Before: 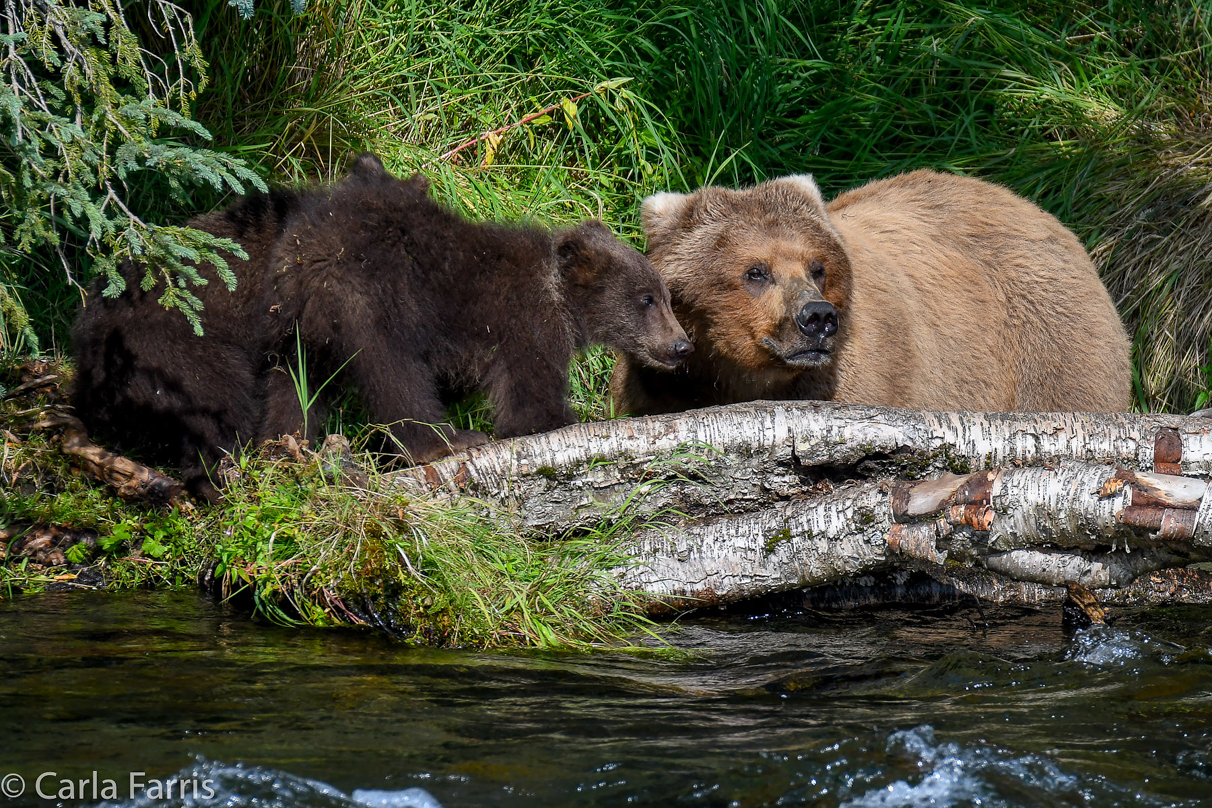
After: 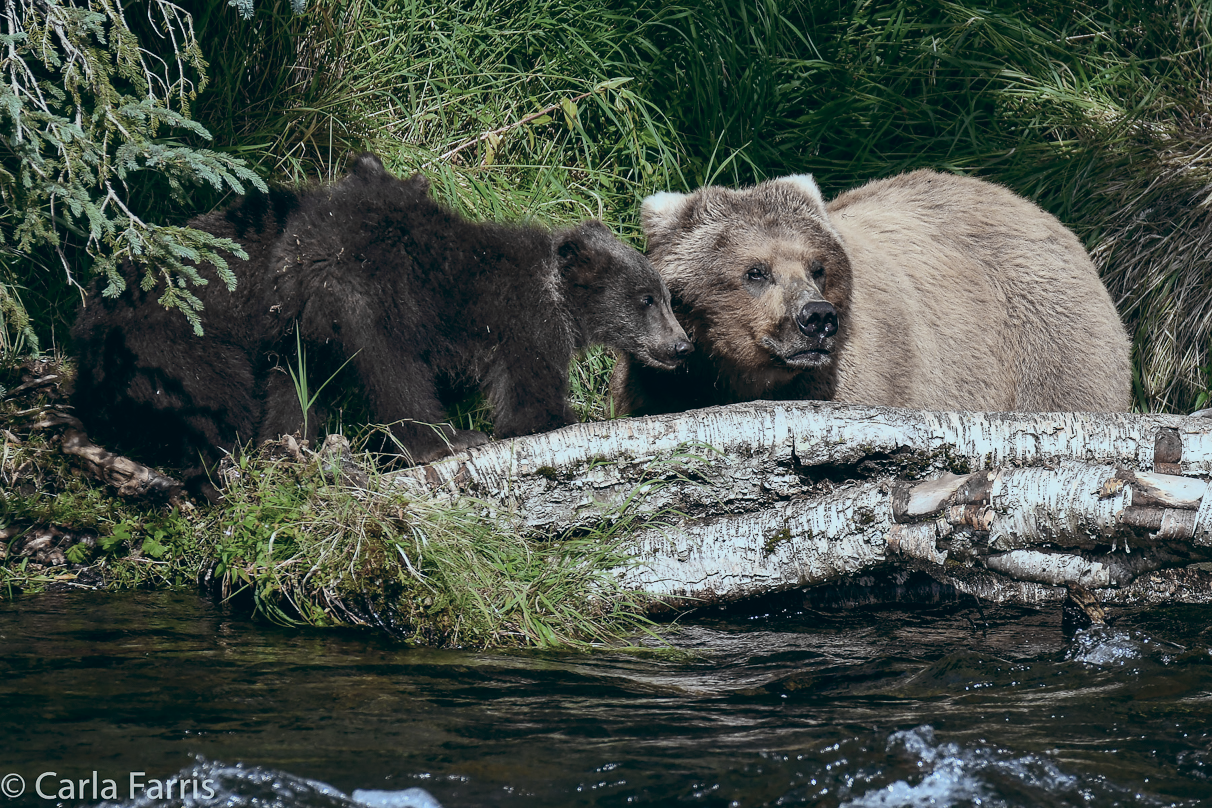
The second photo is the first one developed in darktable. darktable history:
contrast brightness saturation: contrast 0.23, brightness 0.1, saturation 0.29
exposure: black level correction 0.001, compensate highlight preservation false
color balance: lift [1.003, 0.993, 1.001, 1.007], gamma [1.018, 1.072, 0.959, 0.928], gain [0.974, 0.873, 1.031, 1.127]
color zones: curves: ch0 [(0, 0.487) (0.241, 0.395) (0.434, 0.373) (0.658, 0.412) (0.838, 0.487)]; ch1 [(0, 0) (0.053, 0.053) (0.211, 0.202) (0.579, 0.259) (0.781, 0.241)]
